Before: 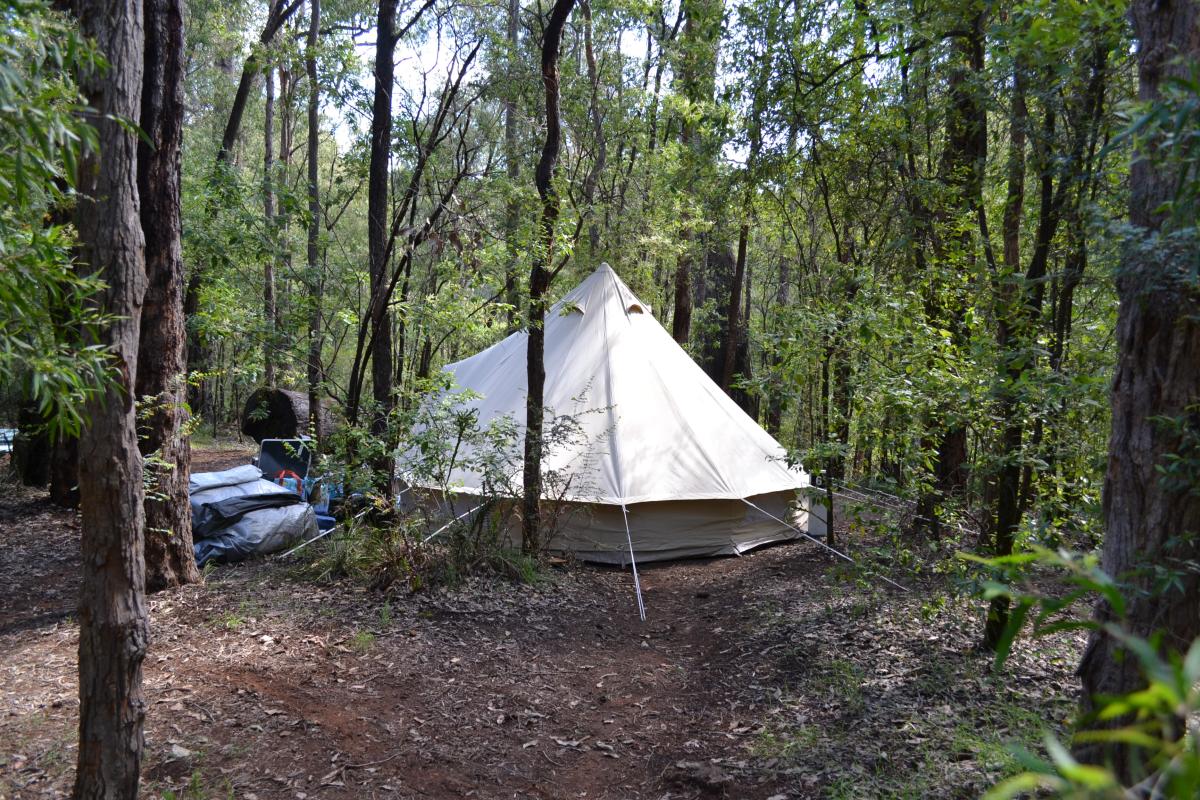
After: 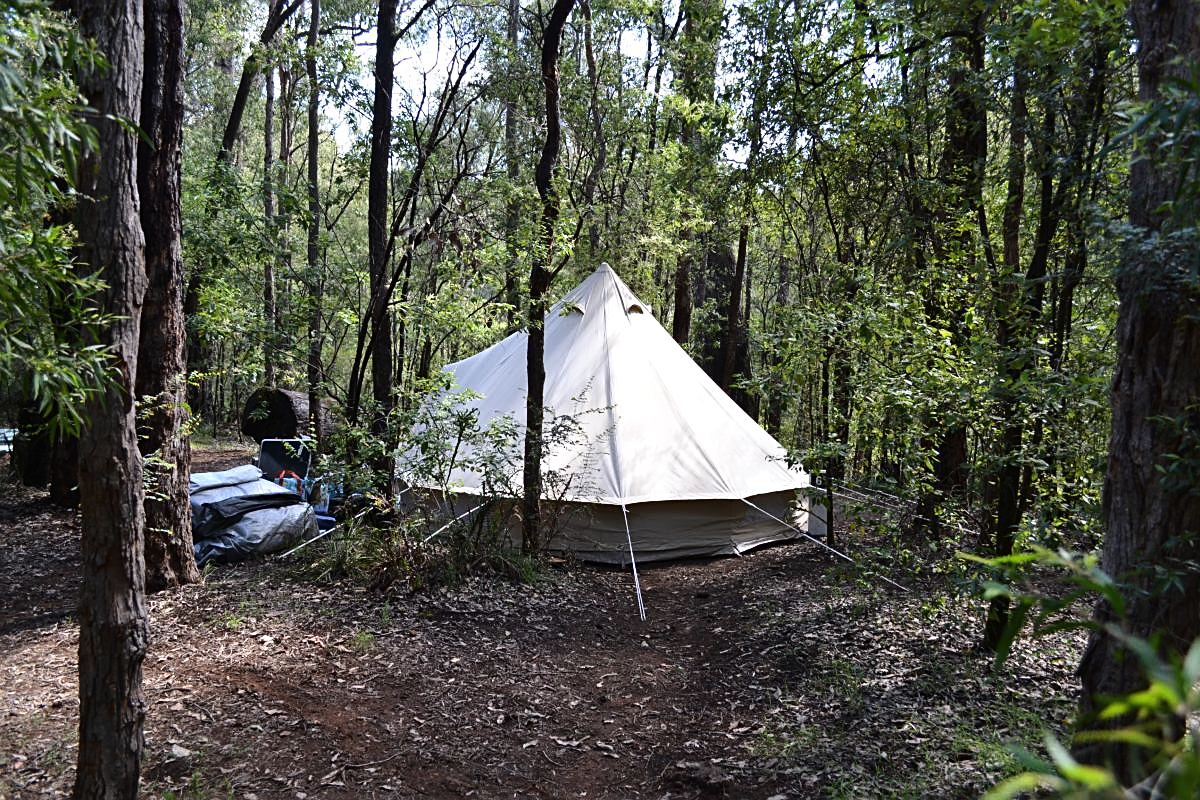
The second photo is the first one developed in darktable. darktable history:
tone curve: curves: ch0 [(0, 0) (0.003, 0.009) (0.011, 0.013) (0.025, 0.019) (0.044, 0.029) (0.069, 0.04) (0.1, 0.053) (0.136, 0.08) (0.177, 0.114) (0.224, 0.151) (0.277, 0.207) (0.335, 0.267) (0.399, 0.35) (0.468, 0.442) (0.543, 0.545) (0.623, 0.656) (0.709, 0.752) (0.801, 0.843) (0.898, 0.932) (1, 1)], color space Lab, linked channels, preserve colors none
sharpen: on, module defaults
